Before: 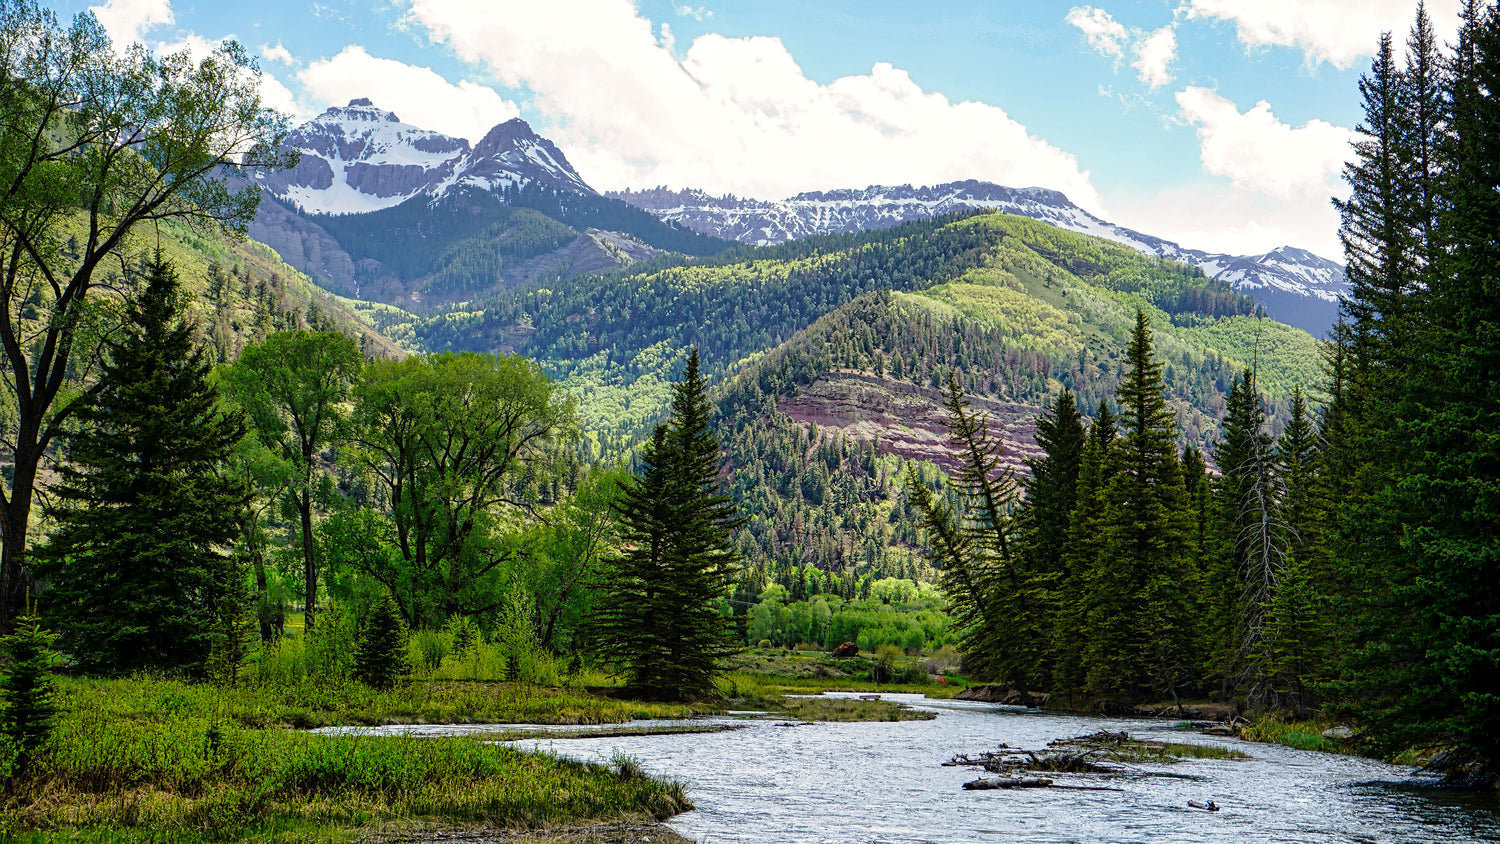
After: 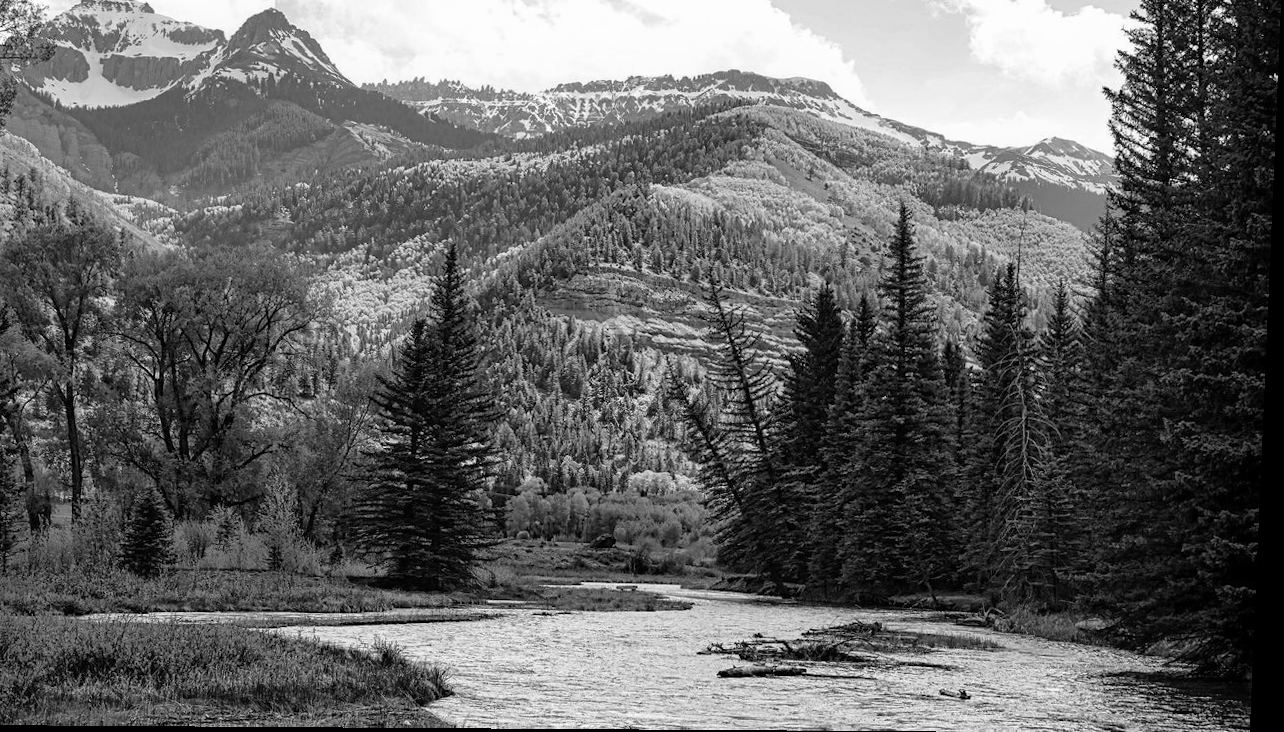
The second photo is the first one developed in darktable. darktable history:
rotate and perspective: lens shift (vertical) 0.048, lens shift (horizontal) -0.024, automatic cropping off
crop: left 16.315%, top 14.246%
monochrome: a -11.7, b 1.62, size 0.5, highlights 0.38
